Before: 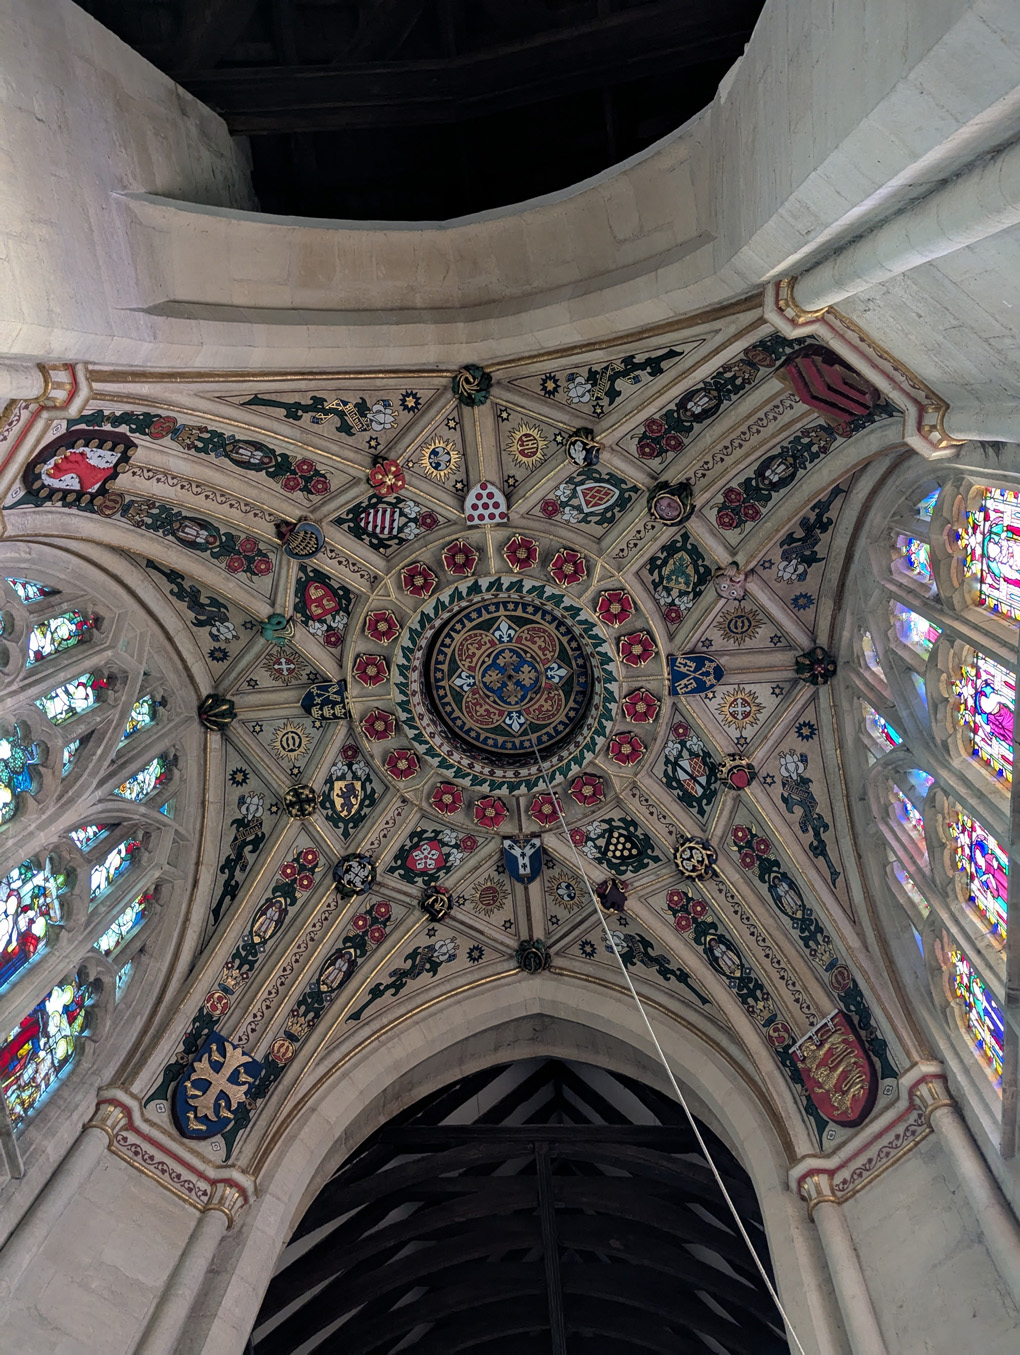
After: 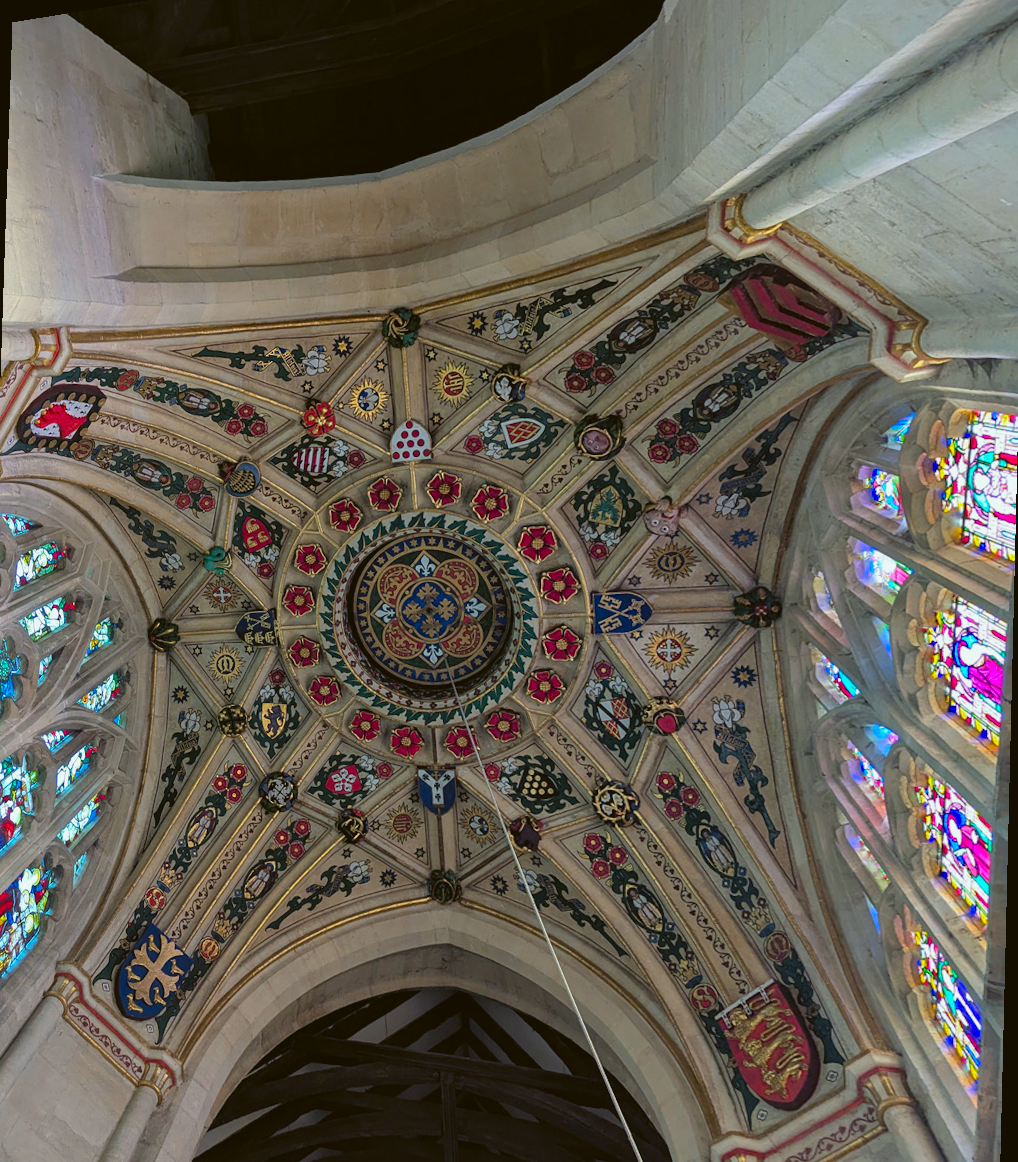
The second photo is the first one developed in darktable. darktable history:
rotate and perspective: rotation 1.69°, lens shift (vertical) -0.023, lens shift (horizontal) -0.291, crop left 0.025, crop right 0.988, crop top 0.092, crop bottom 0.842
color balance rgb: linear chroma grading › global chroma 15%, perceptual saturation grading › global saturation 30%
color balance: lift [1.004, 1.002, 1.002, 0.998], gamma [1, 1.007, 1.002, 0.993], gain [1, 0.977, 1.013, 1.023], contrast -3.64%
contrast brightness saturation: contrast -0.02, brightness -0.01, saturation 0.03
